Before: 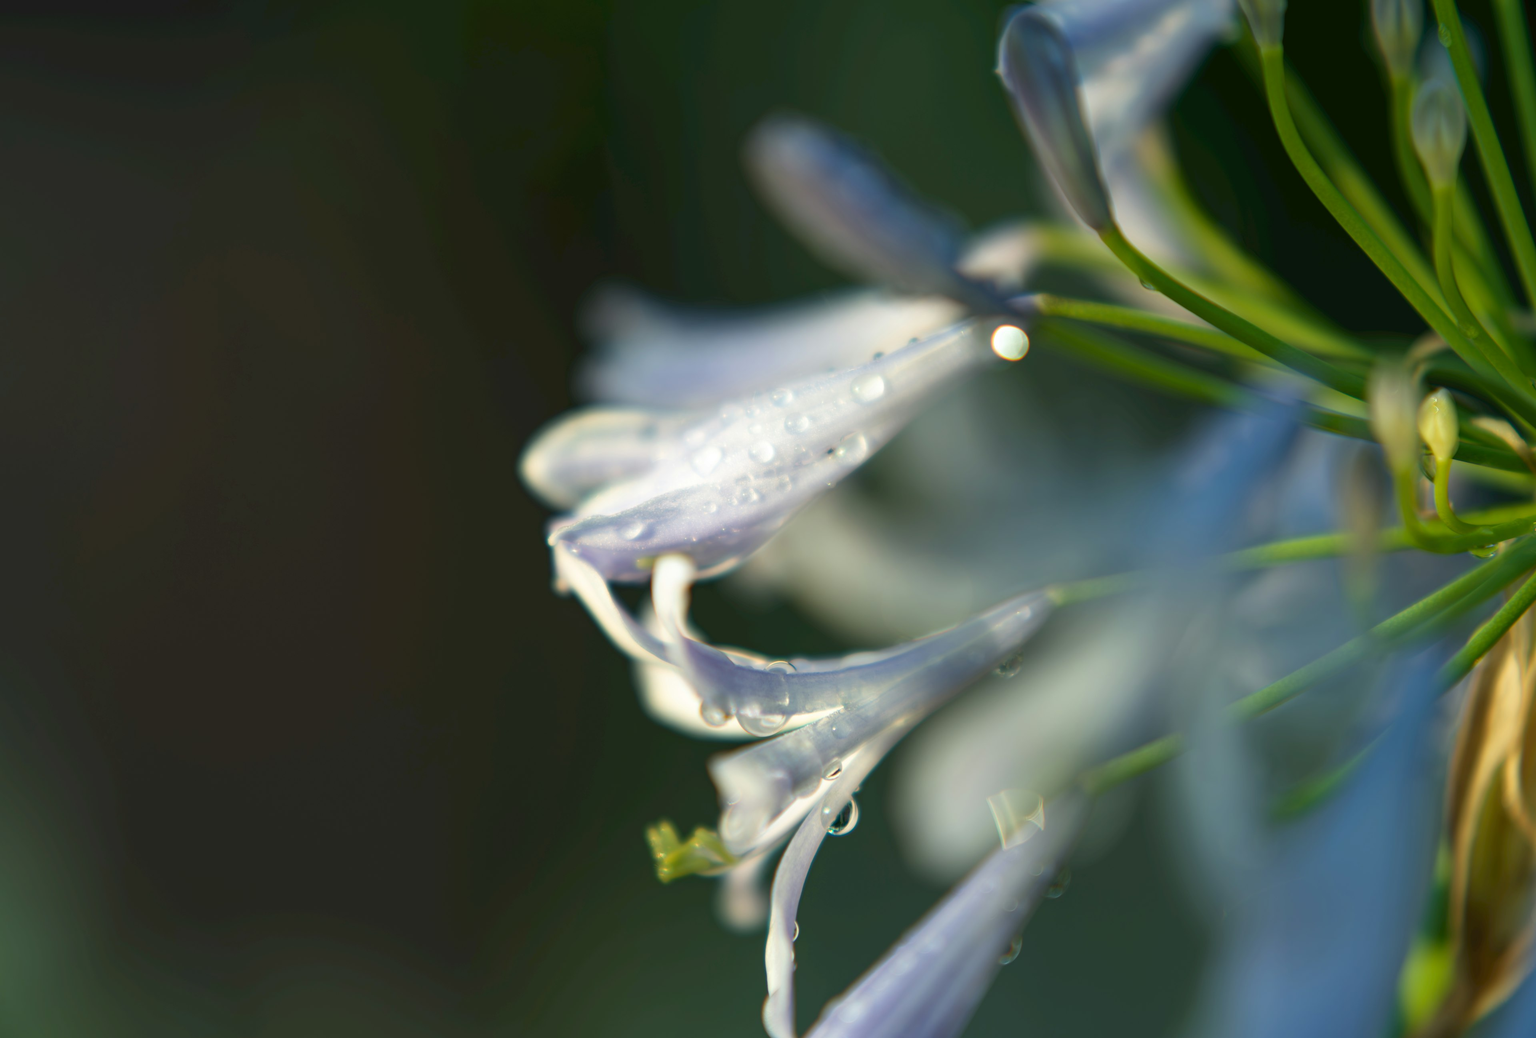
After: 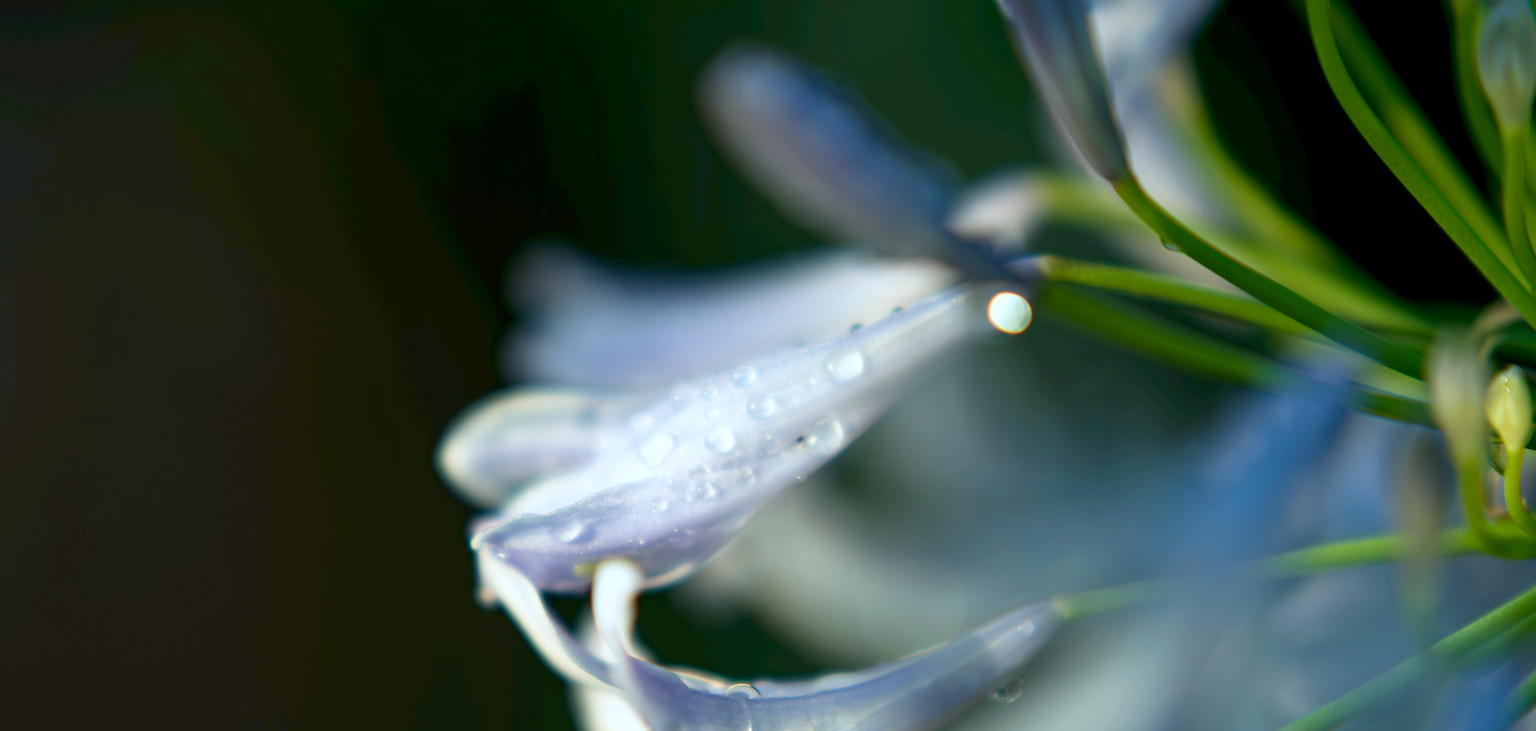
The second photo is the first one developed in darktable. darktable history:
color calibration: x 0.367, y 0.375, temperature 4352.8 K
exposure: black level correction 0.009, compensate exposure bias true, compensate highlight preservation false
crop and rotate: left 9.425%, top 7.239%, right 4.797%, bottom 32.268%
